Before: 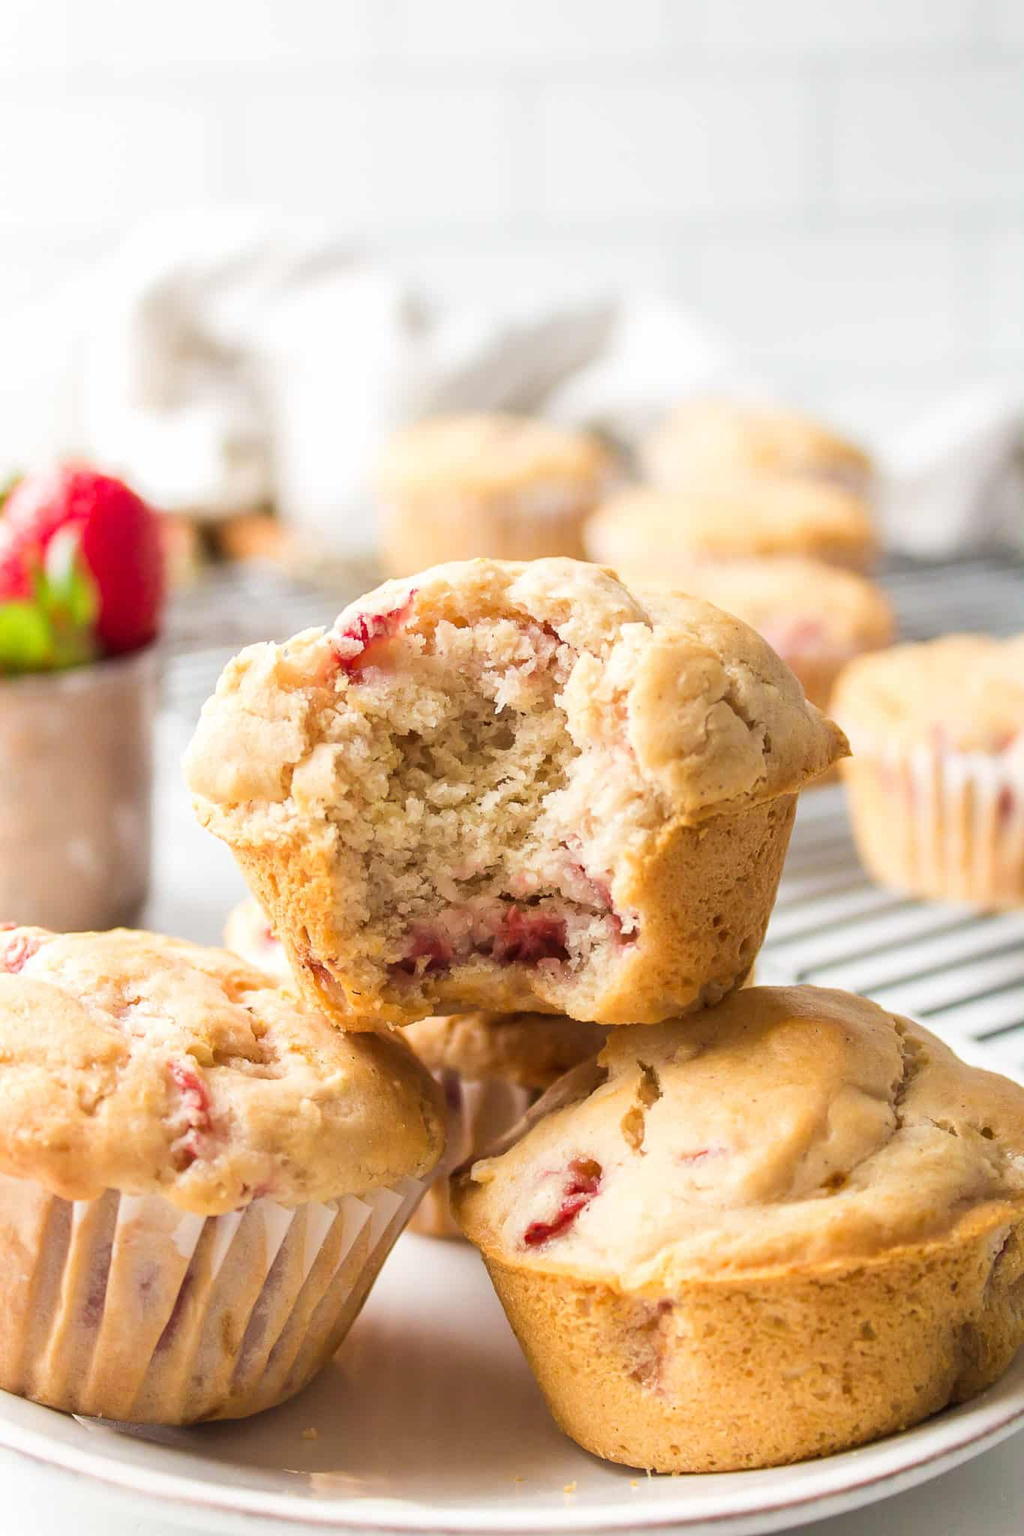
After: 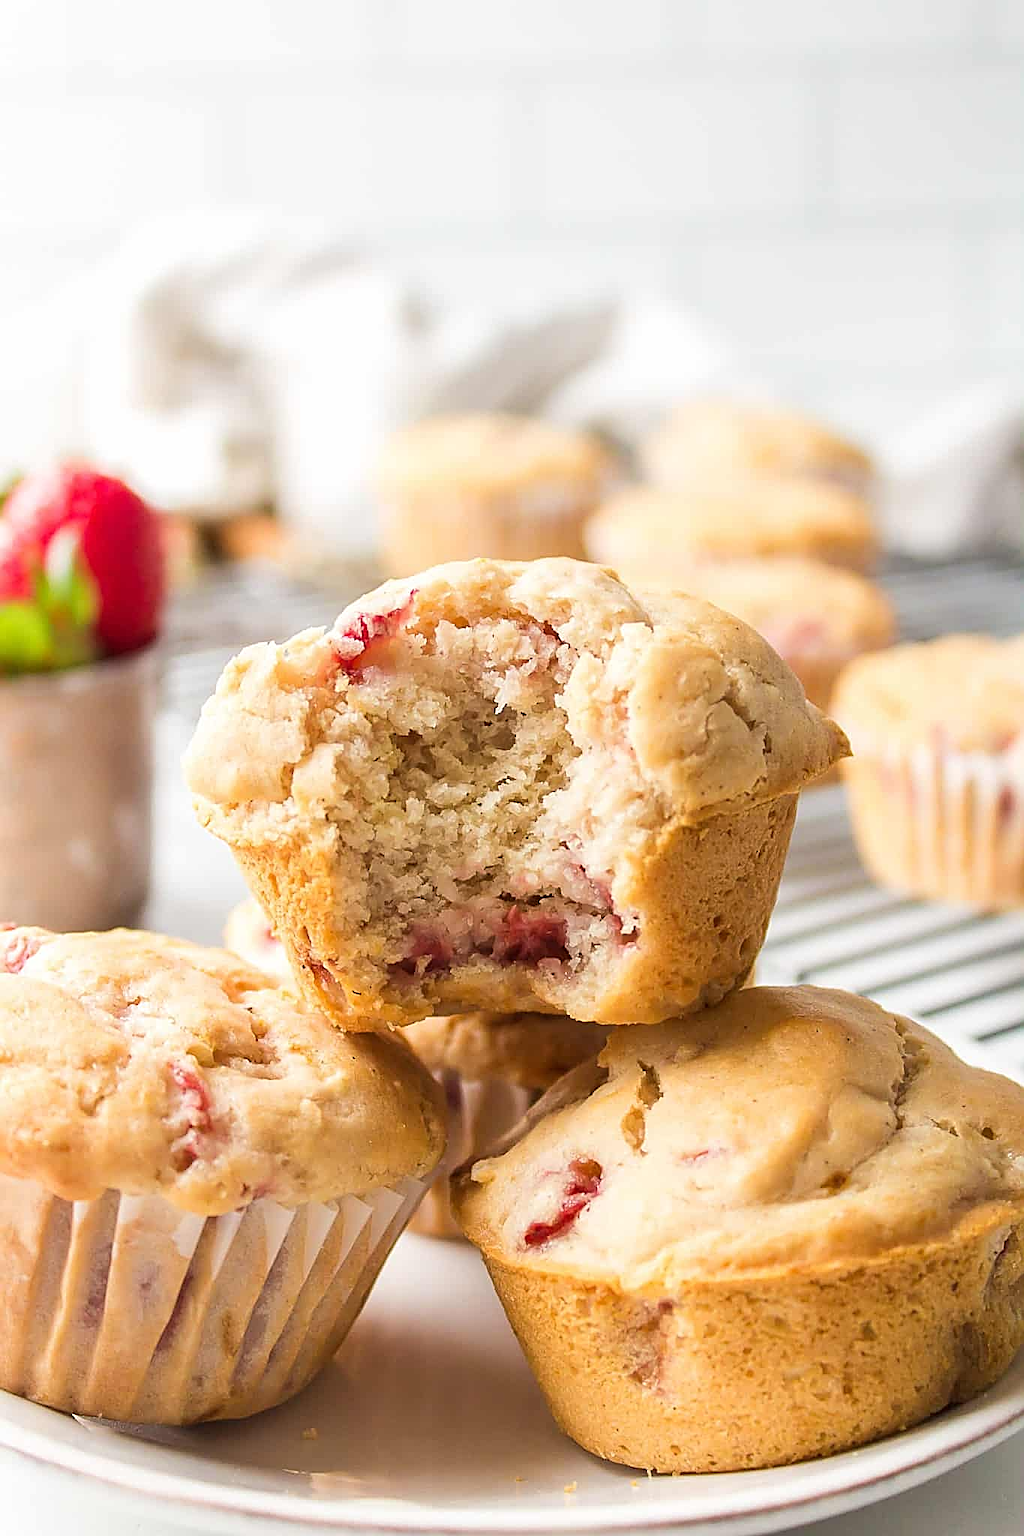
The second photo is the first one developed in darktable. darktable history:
sharpen: amount 0.914
